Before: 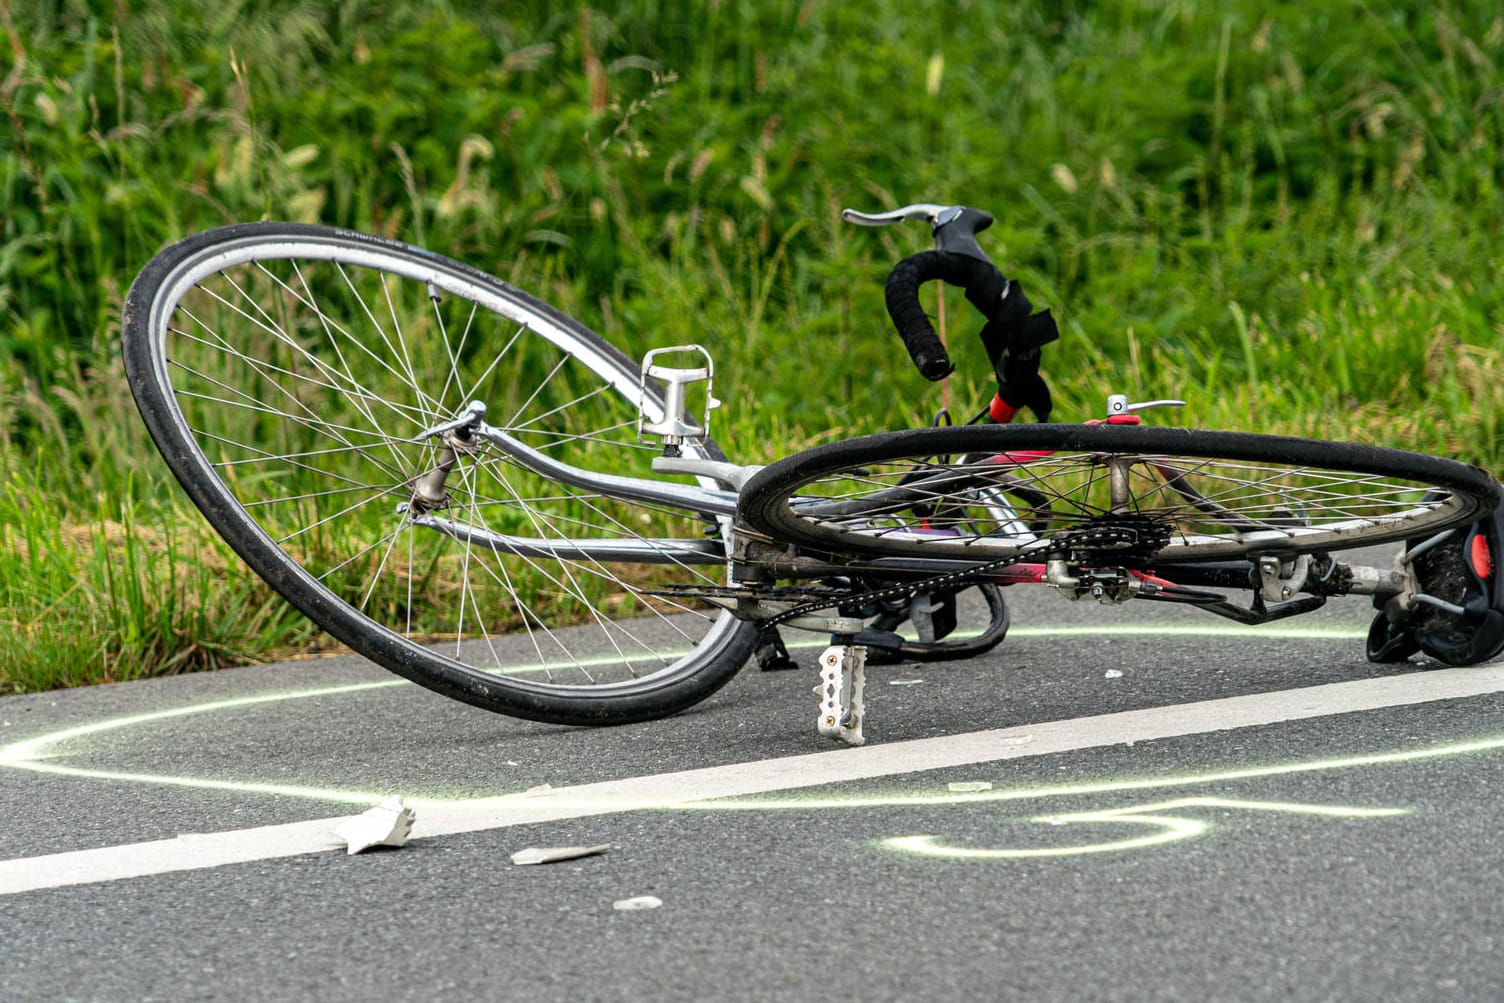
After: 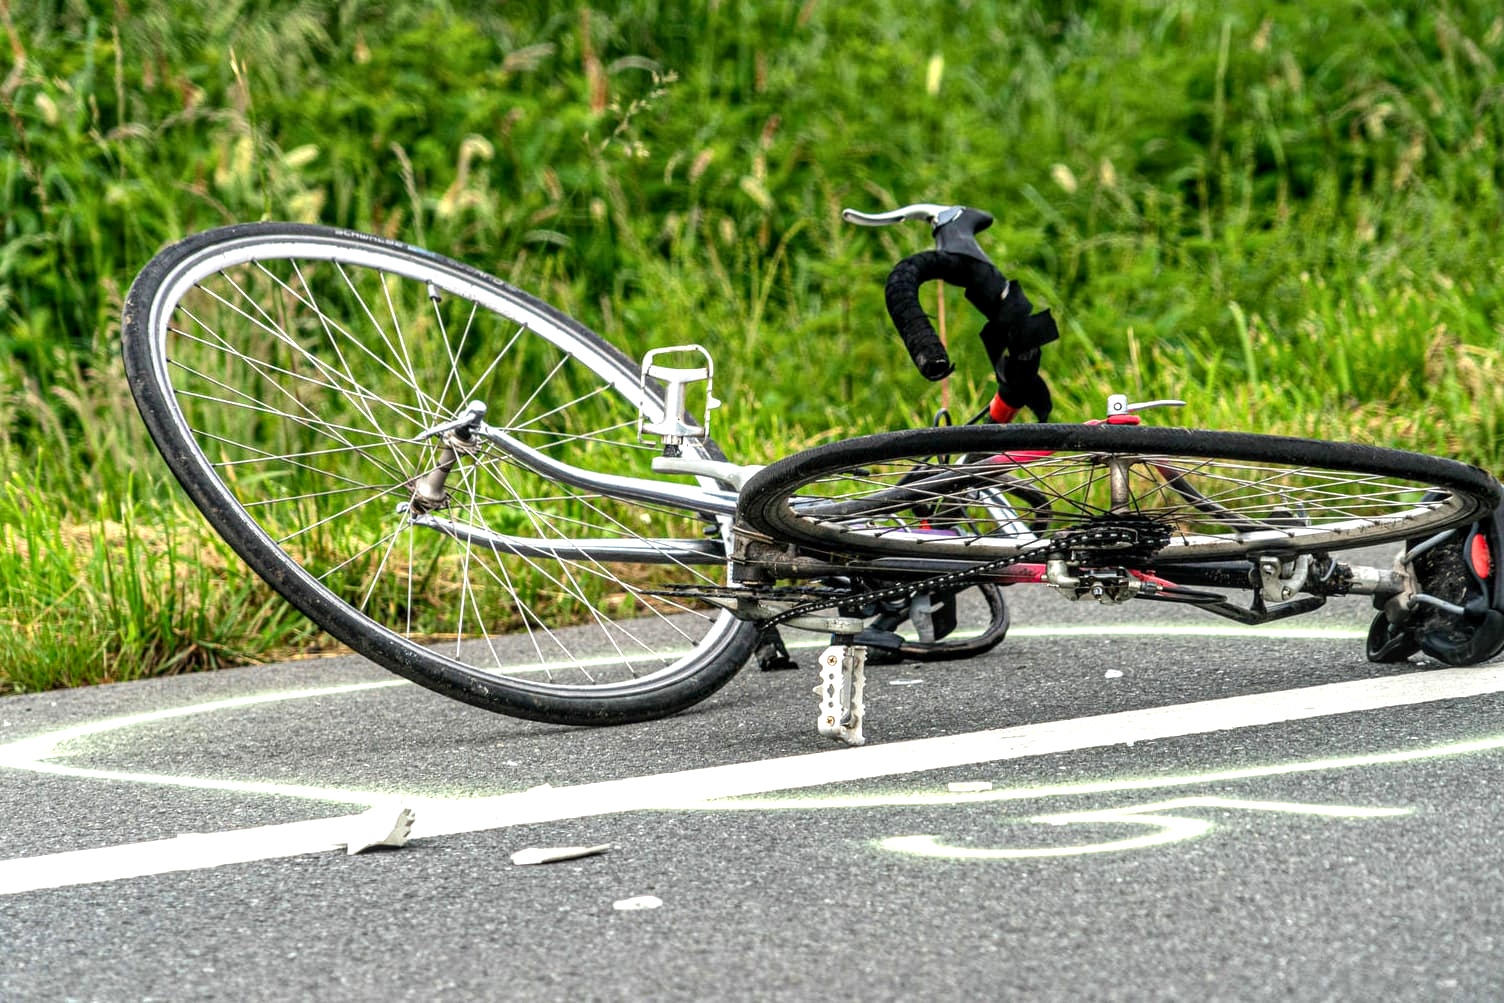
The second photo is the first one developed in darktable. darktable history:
shadows and highlights: shadows 29.31, highlights -29.11, low approximation 0.01, soften with gaussian
exposure: exposure 0.61 EV, compensate highlight preservation false
local contrast: on, module defaults
